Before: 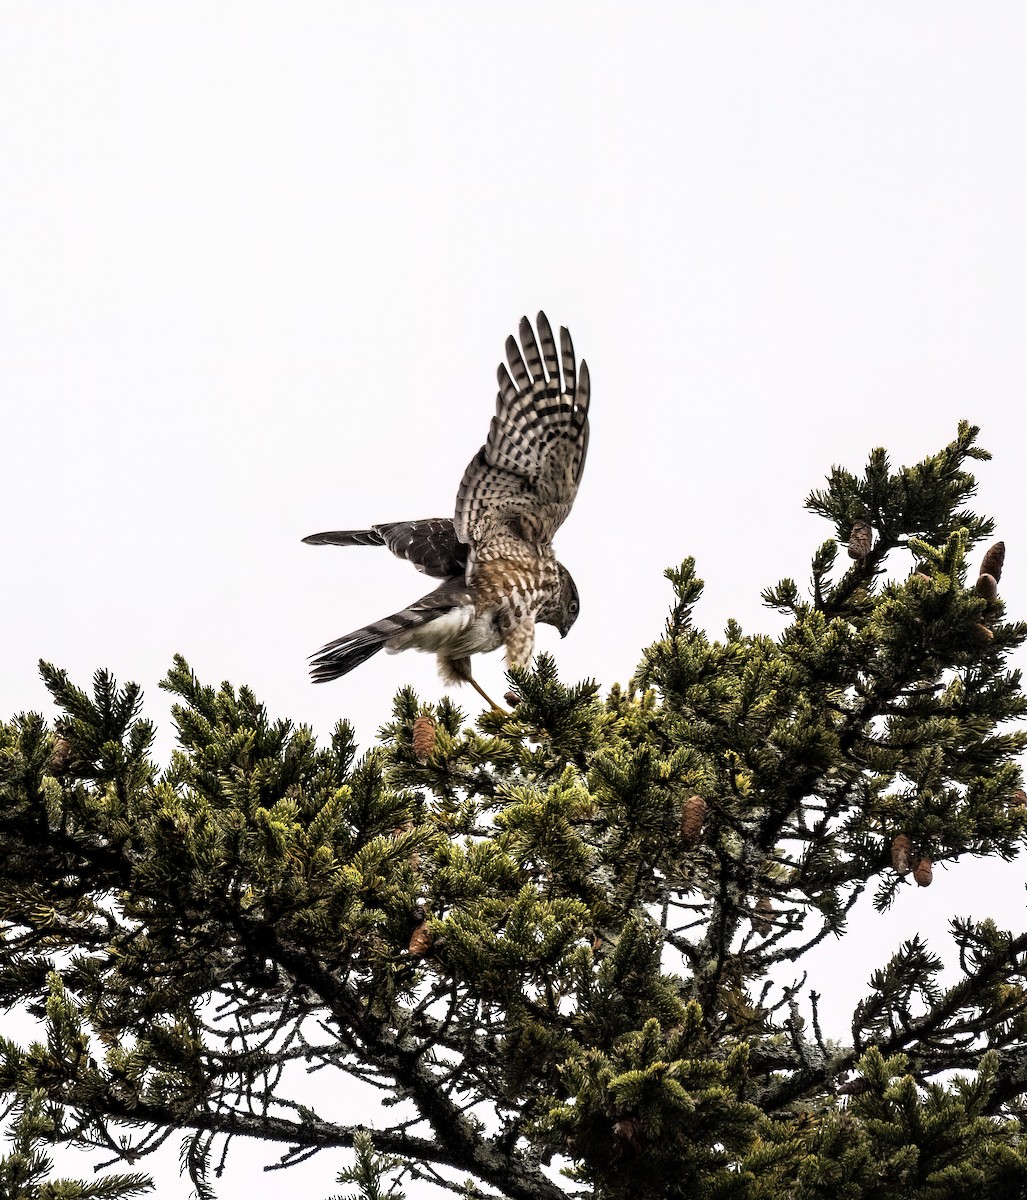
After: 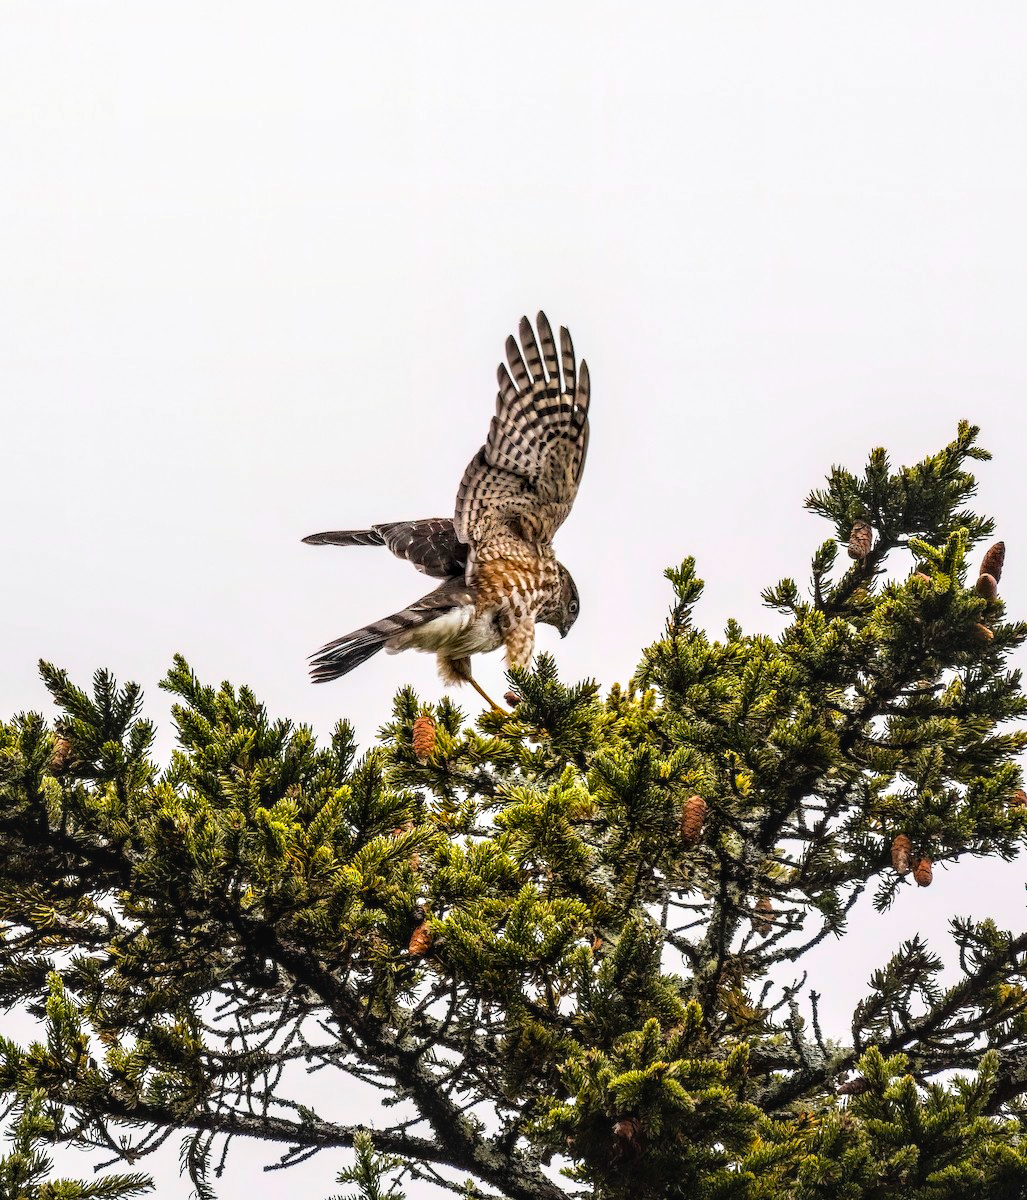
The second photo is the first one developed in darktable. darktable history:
local contrast: on, module defaults
color correction: highlights b* 0.056, saturation 1.31
color balance rgb: perceptual saturation grading › global saturation -2.212%, perceptual saturation grading › highlights -7.091%, perceptual saturation grading › mid-tones 8.477%, perceptual saturation grading › shadows 3.621%, perceptual brilliance grading › mid-tones 9.536%, perceptual brilliance grading › shadows 14.715%, global vibrance 15.101%
